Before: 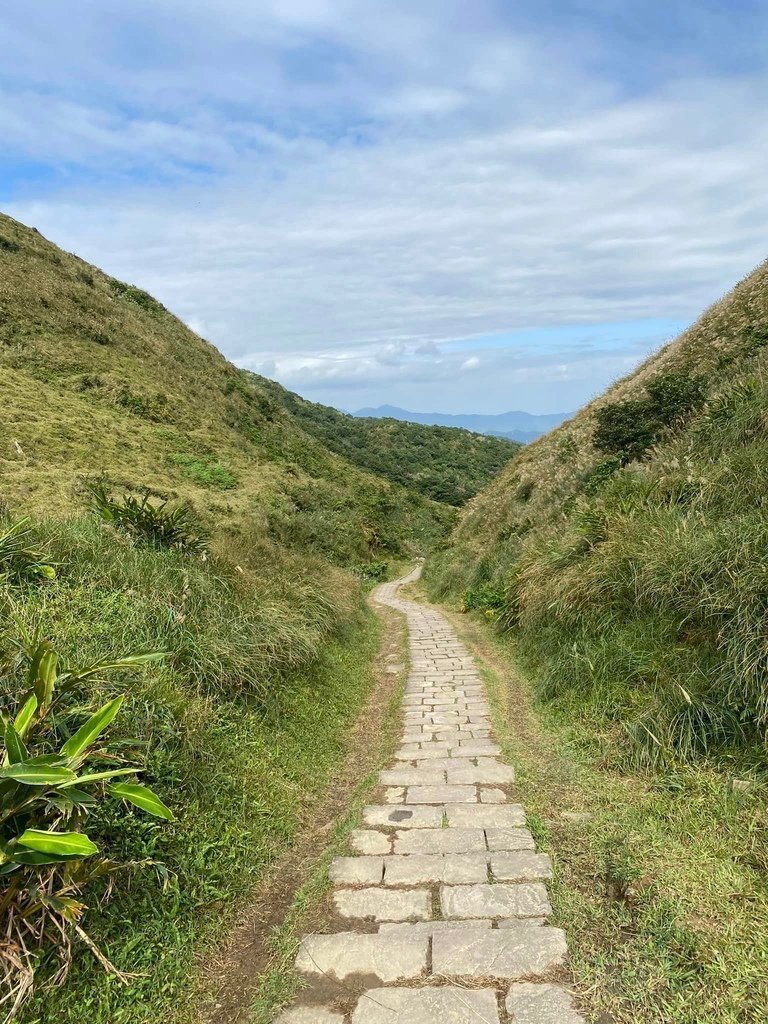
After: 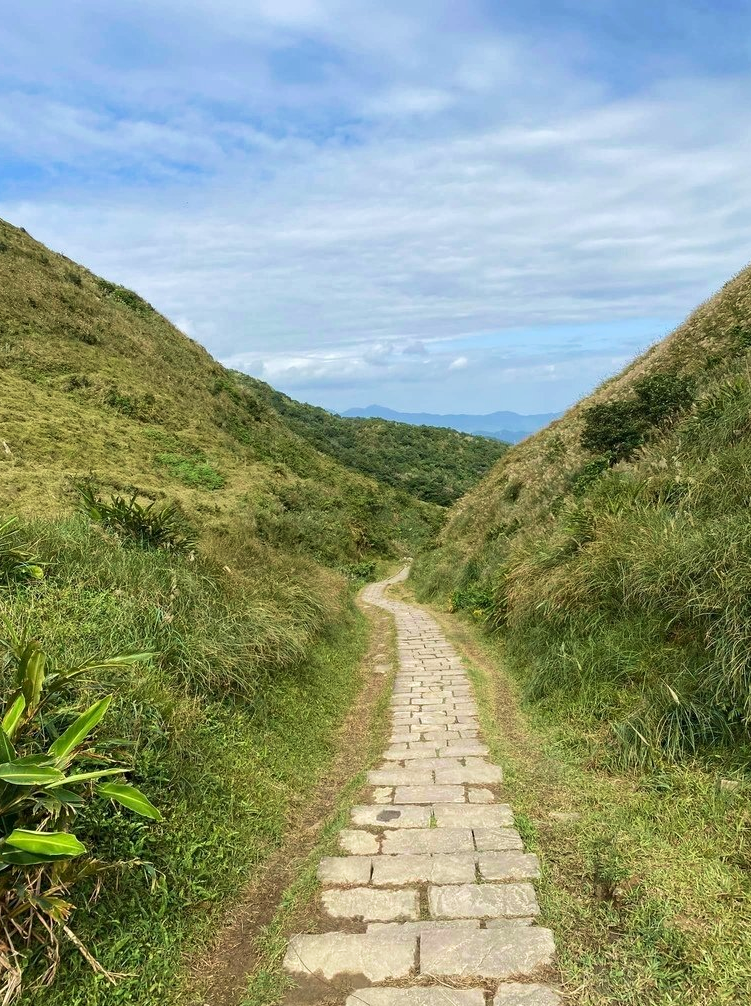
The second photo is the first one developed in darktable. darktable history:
crop and rotate: left 1.578%, right 0.561%, bottom 1.688%
velvia: on, module defaults
